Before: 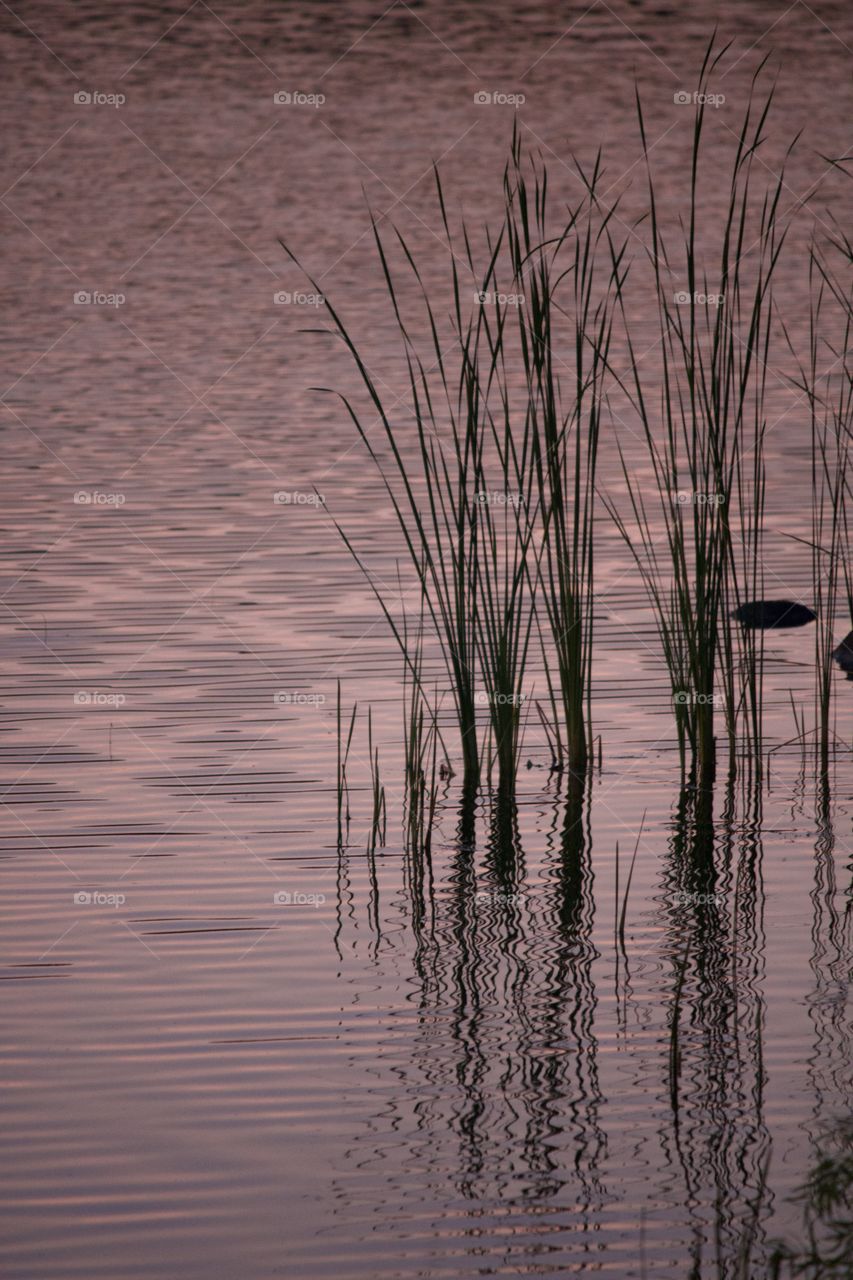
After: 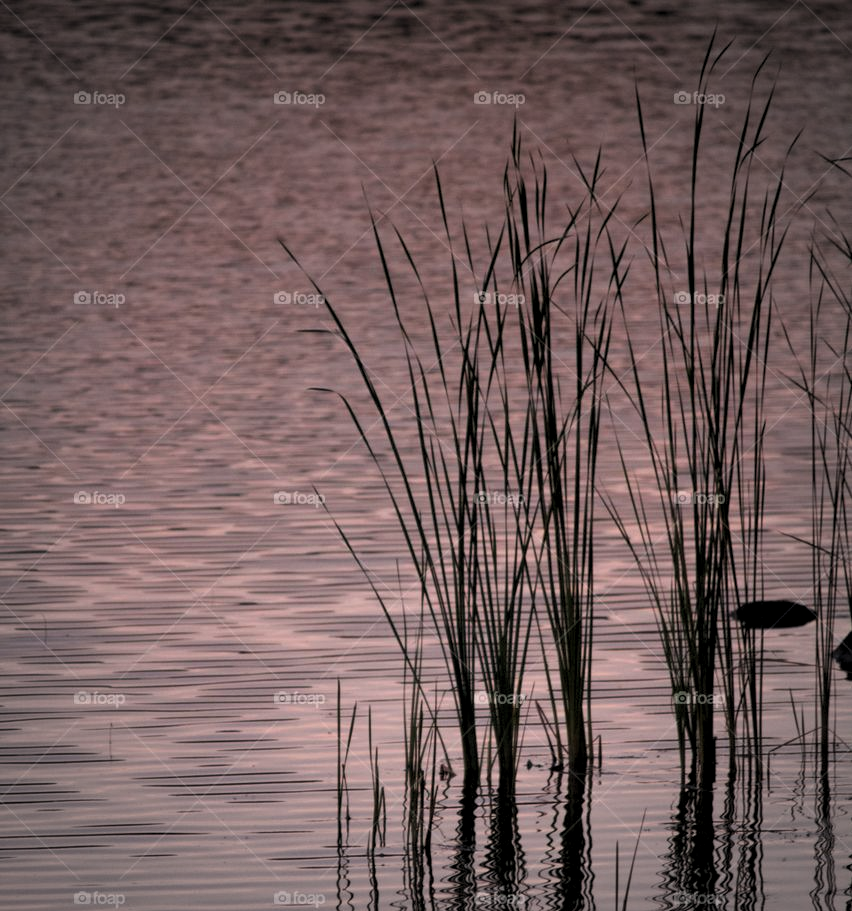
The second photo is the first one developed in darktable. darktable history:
levels: levels [0.062, 0.494, 0.925]
vignetting: fall-off start 67.11%, brightness -0.294, width/height ratio 1.012
crop: right 0%, bottom 28.784%
